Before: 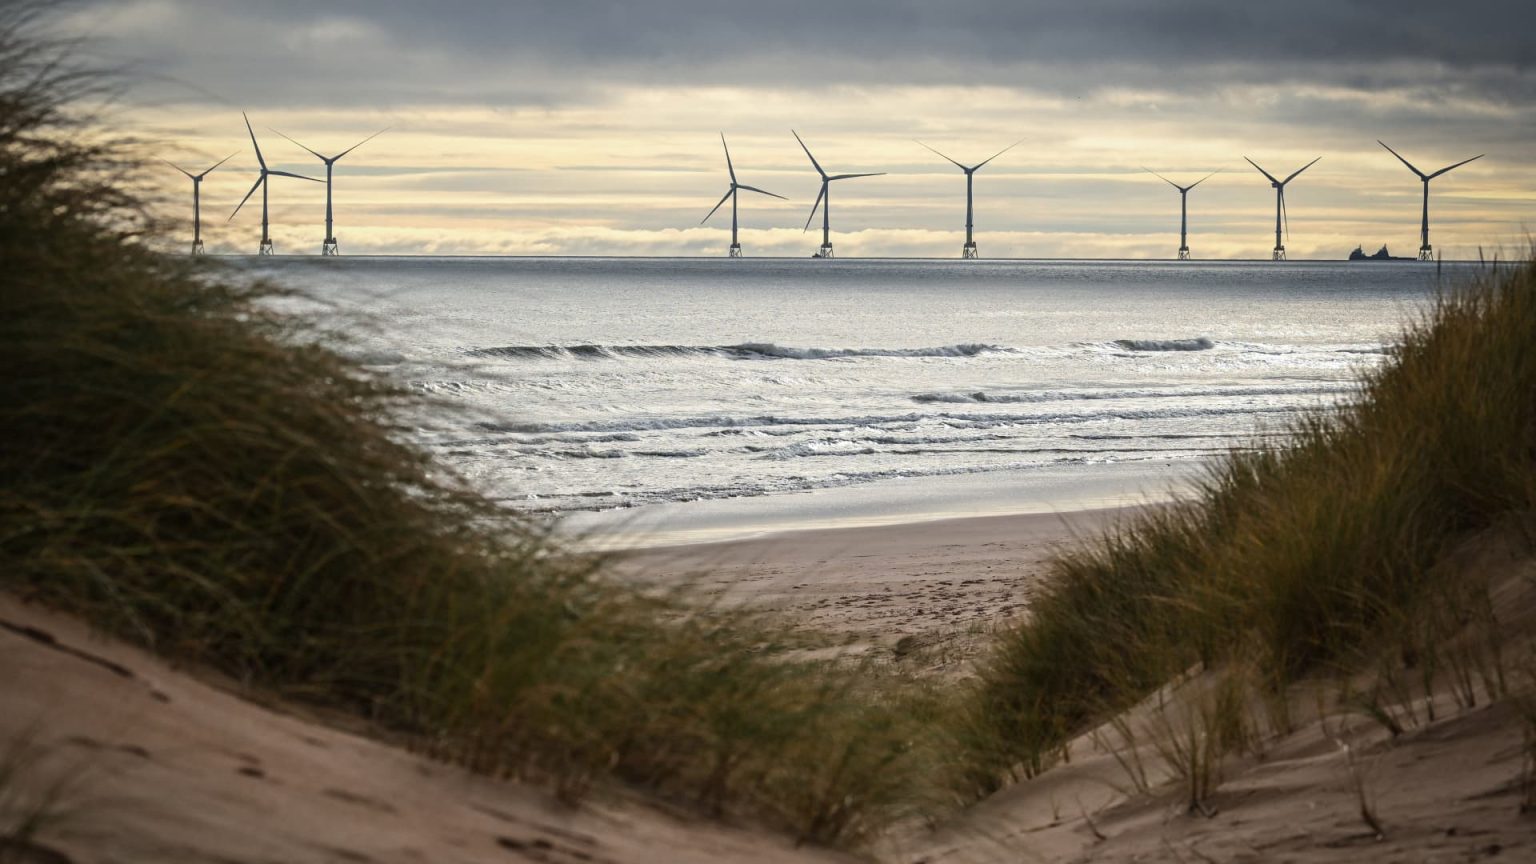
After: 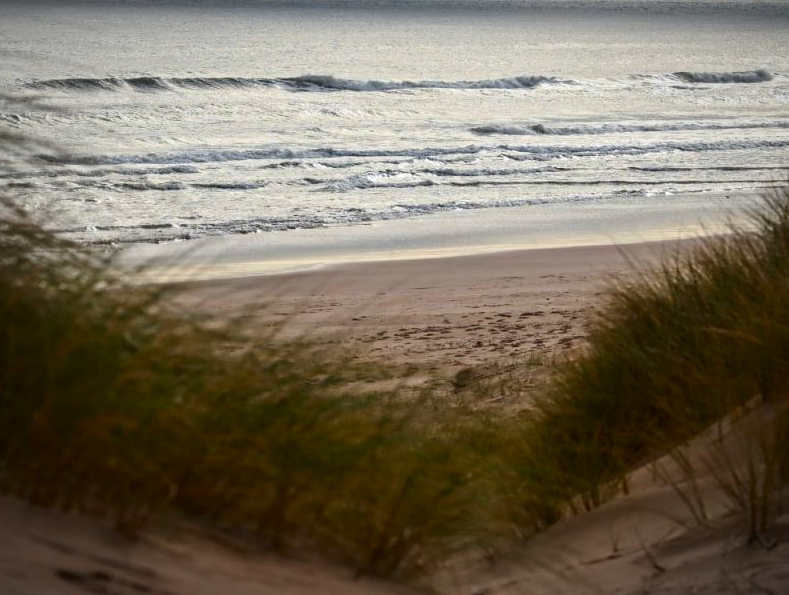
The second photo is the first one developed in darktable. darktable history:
crop and rotate: left 28.753%, top 31.076%, right 19.858%
vignetting: fall-off radius 70.11%, automatic ratio true
shadows and highlights: shadows -69.51, highlights 34.22, soften with gaussian
contrast brightness saturation: brightness -0.025, saturation 0.359
